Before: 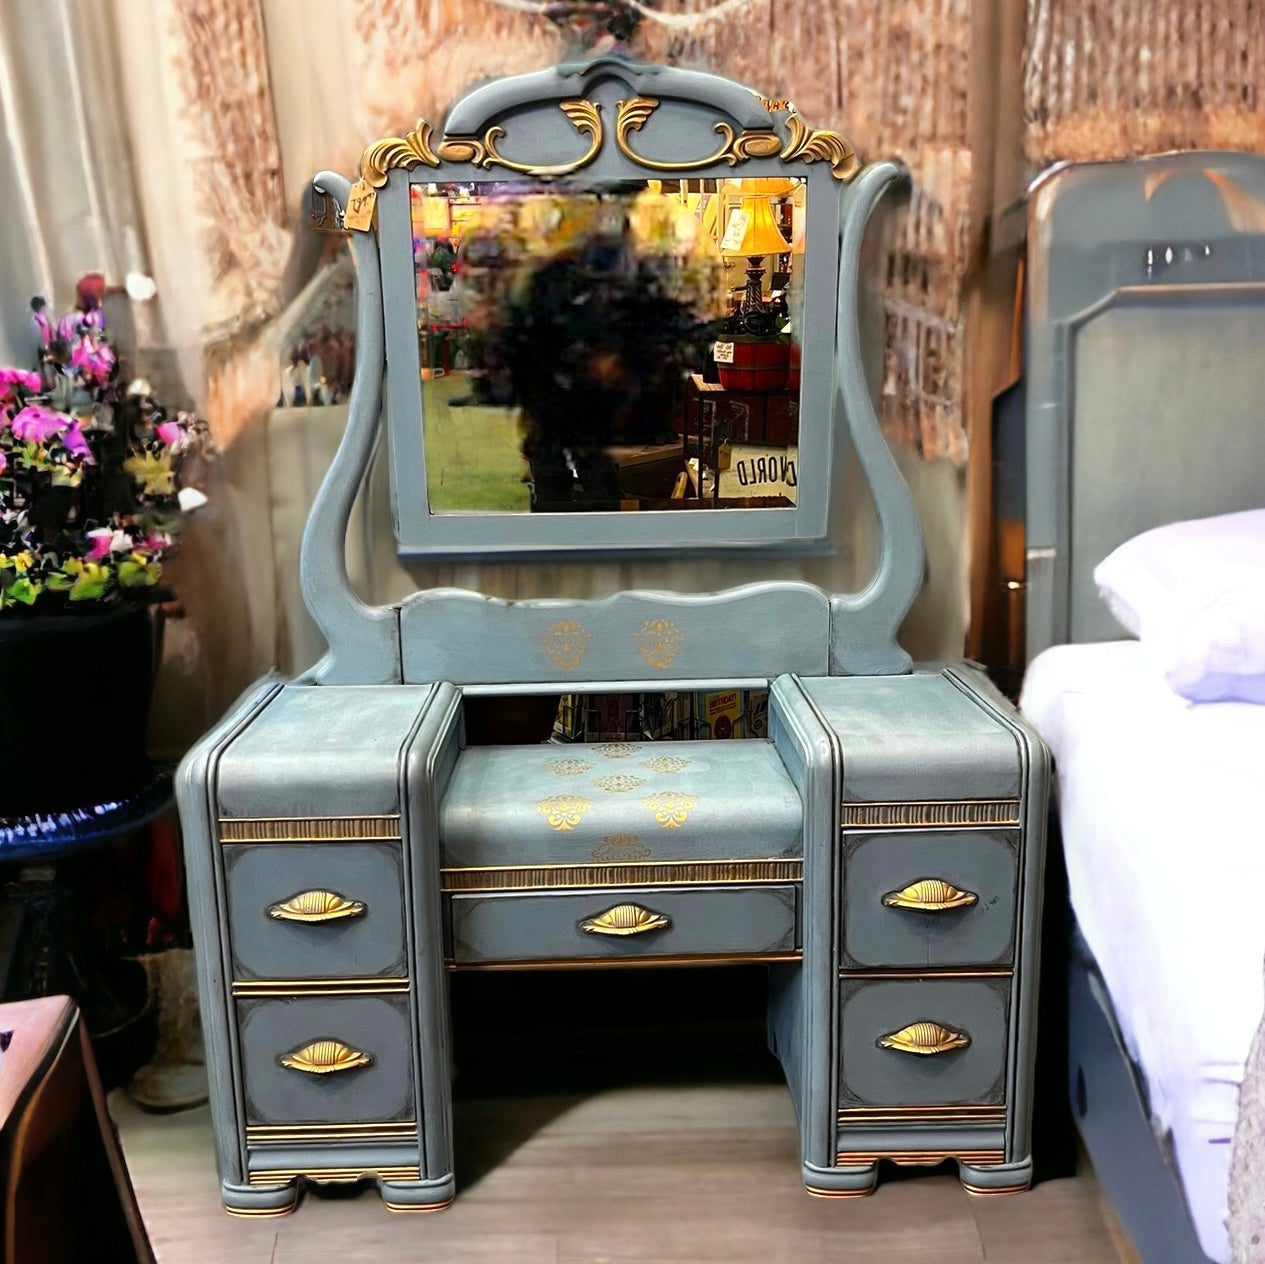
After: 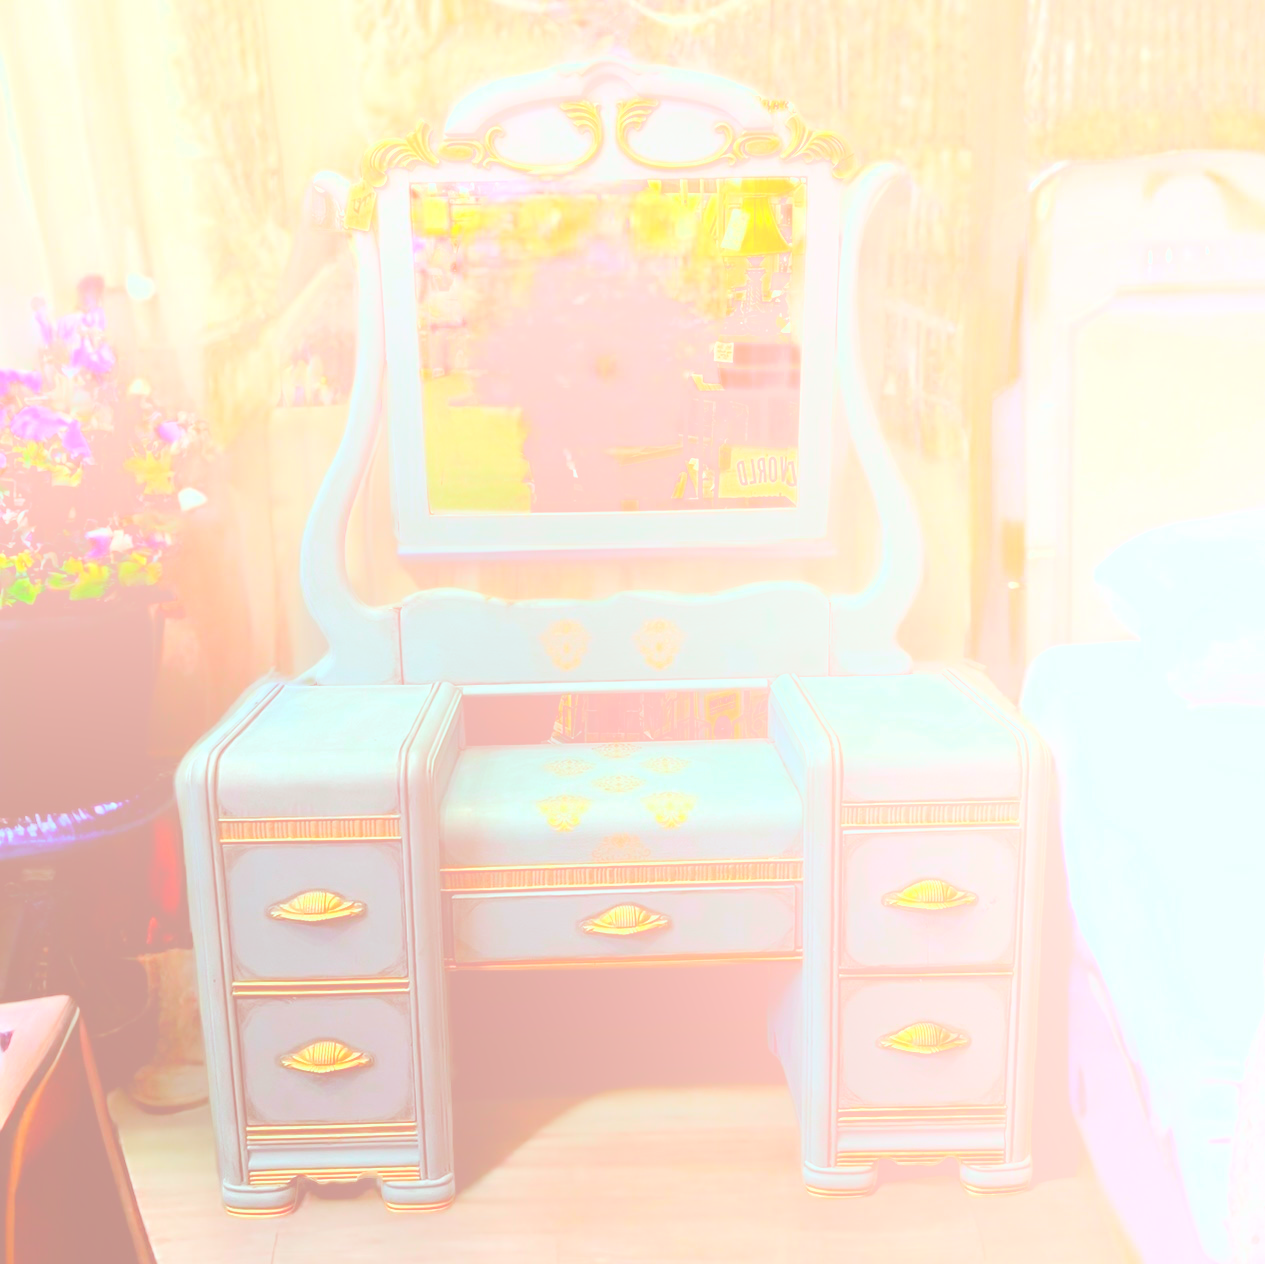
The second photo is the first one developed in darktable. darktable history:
color correction: highlights a* -7.23, highlights b* -0.161, shadows a* 20.08, shadows b* 11.73
bloom: size 85%, threshold 5%, strength 85%
